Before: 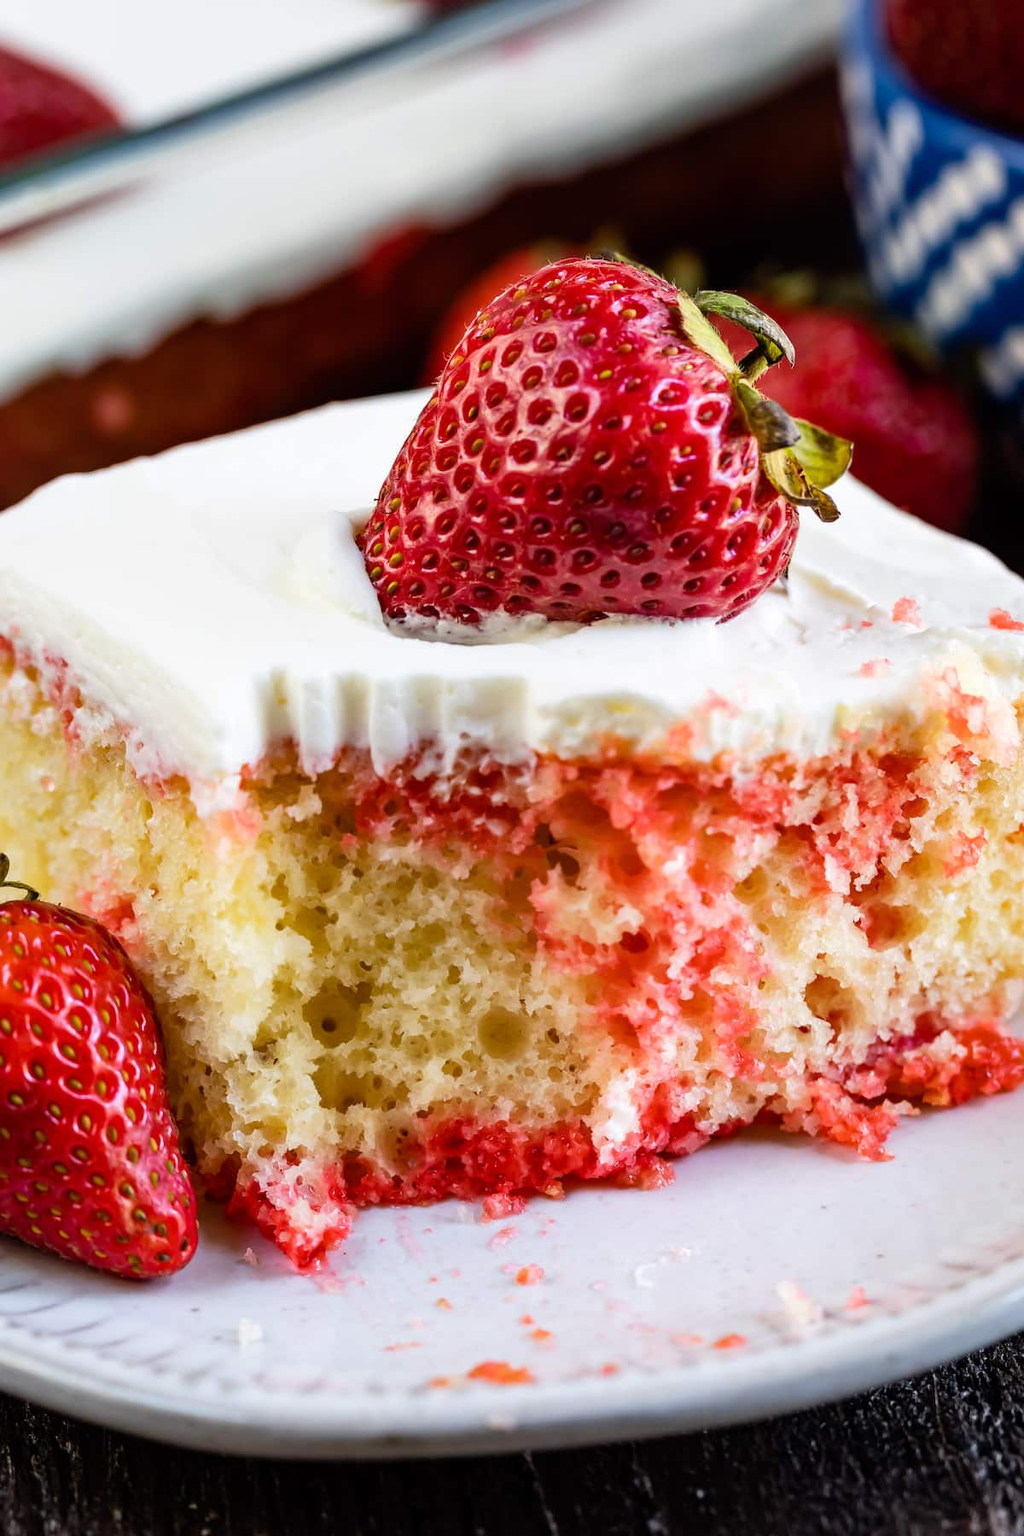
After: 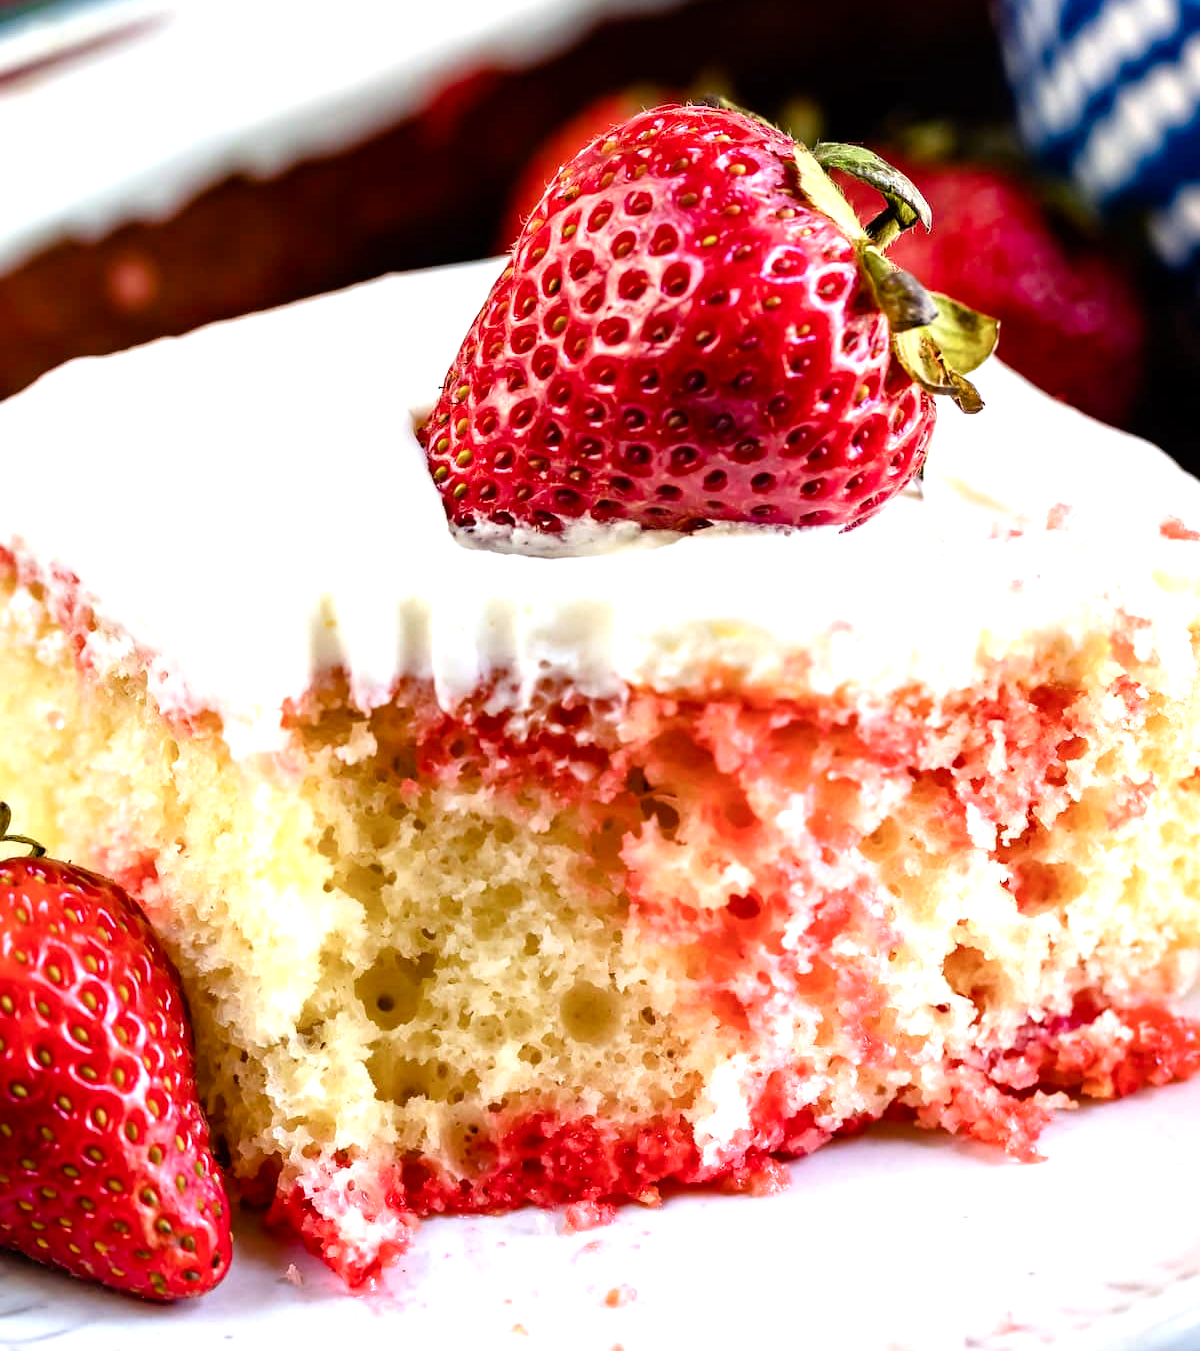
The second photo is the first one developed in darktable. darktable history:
crop: top 11.028%, bottom 13.898%
color balance rgb: shadows lift › chroma 2.062%, shadows lift › hue 249.72°, linear chroma grading › global chroma -15.871%, perceptual saturation grading › global saturation 20%, perceptual saturation grading › highlights -25.332%, perceptual saturation grading › shadows 24.156%, global vibrance 20%
tone equalizer: -8 EV -0.757 EV, -7 EV -0.699 EV, -6 EV -0.638 EV, -5 EV -0.375 EV, -3 EV 0.402 EV, -2 EV 0.6 EV, -1 EV 0.686 EV, +0 EV 0.74 EV
